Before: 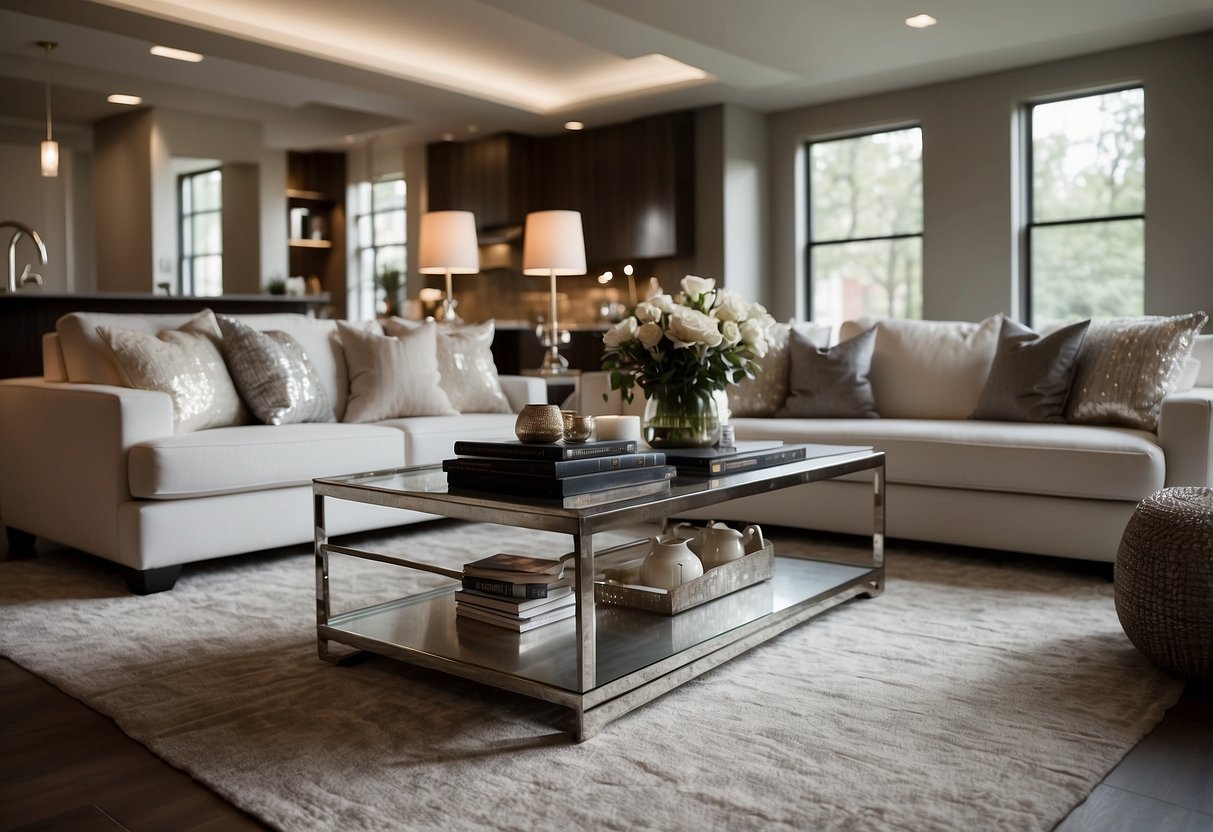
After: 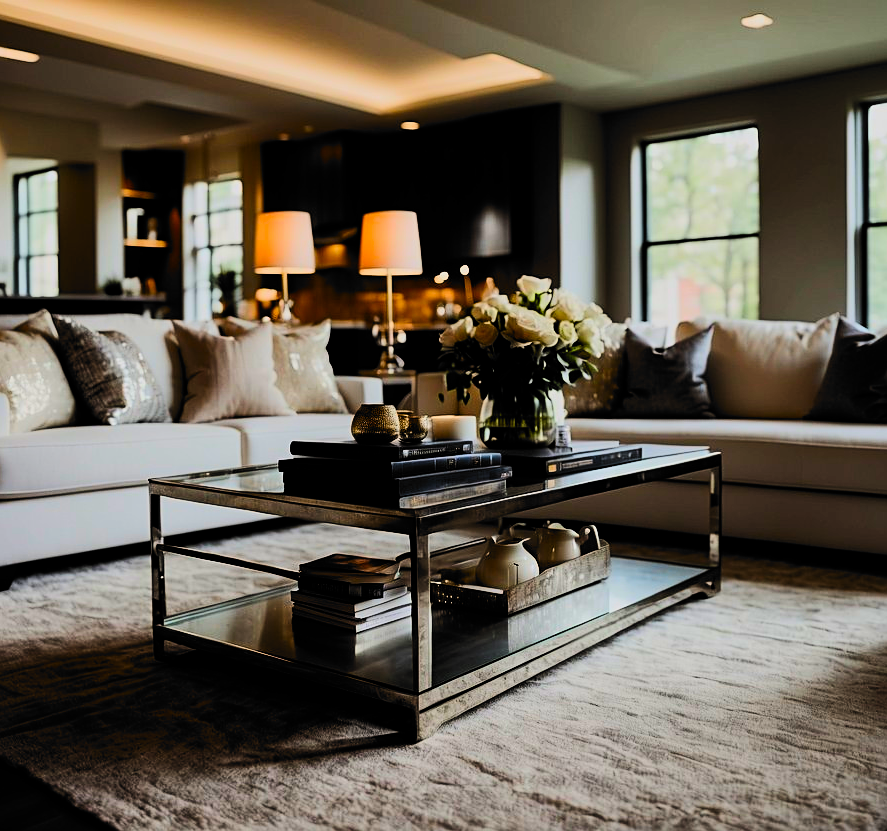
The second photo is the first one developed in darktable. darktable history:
filmic rgb: black relative exposure -5.08 EV, white relative exposure 3.99 EV, threshold 3.02 EV, hardness 2.88, contrast 1.301, highlights saturation mix -30.61%, color science v6 (2022), enable highlight reconstruction true
crop: left 13.569%, right 13.235%
sharpen: radius 2.505, amount 0.328
exposure: black level correction 0, exposure -0.861 EV, compensate exposure bias true, compensate highlight preservation false
contrast brightness saturation: contrast 0.259, brightness 0.021, saturation 0.873
shadows and highlights: shadows 13.02, white point adjustment 1.32, soften with gaussian
color balance rgb: global offset › luminance 0.253%, perceptual saturation grading › global saturation 25.474%, perceptual brilliance grading › mid-tones 10.525%, perceptual brilliance grading › shadows 15.334%, global vibrance 20%
tone equalizer: edges refinement/feathering 500, mask exposure compensation -1.57 EV, preserve details no
